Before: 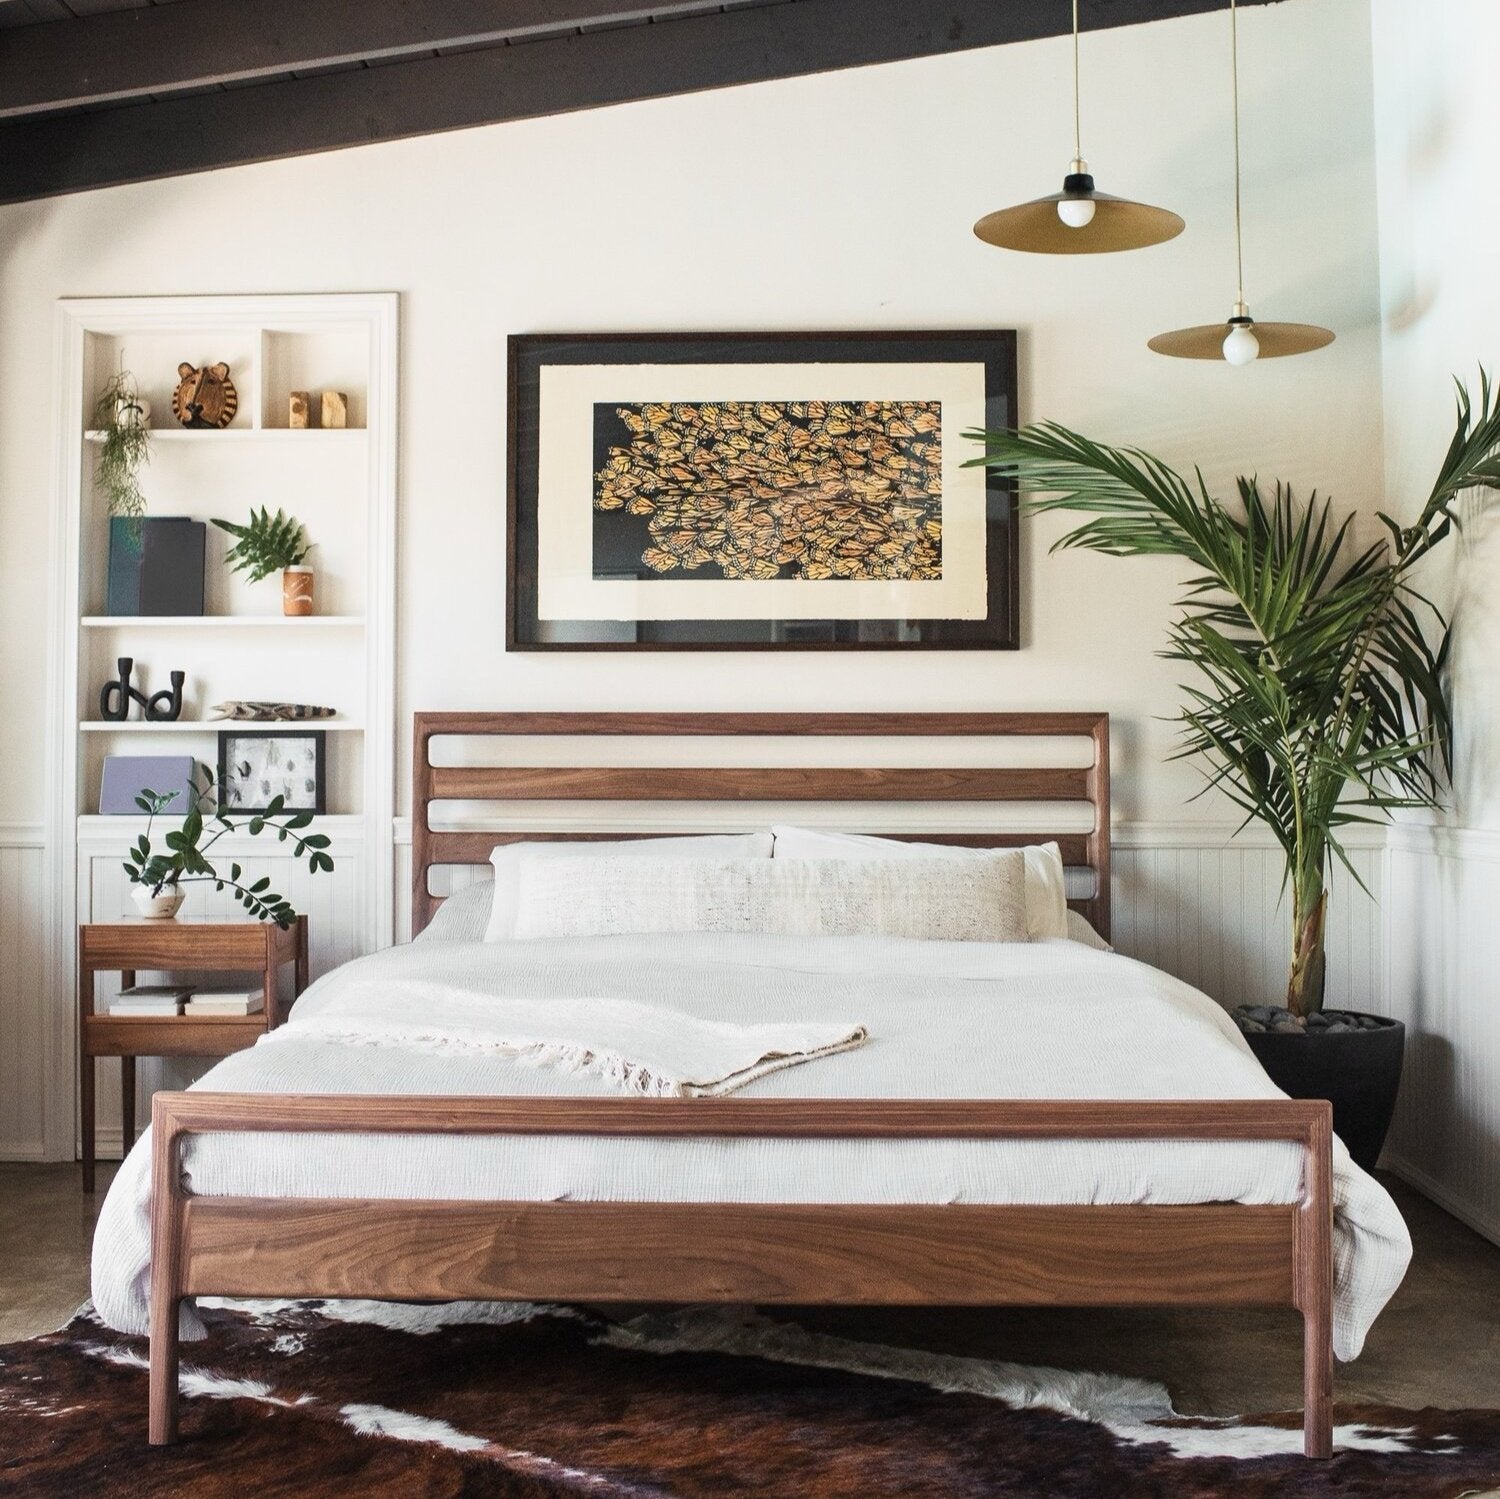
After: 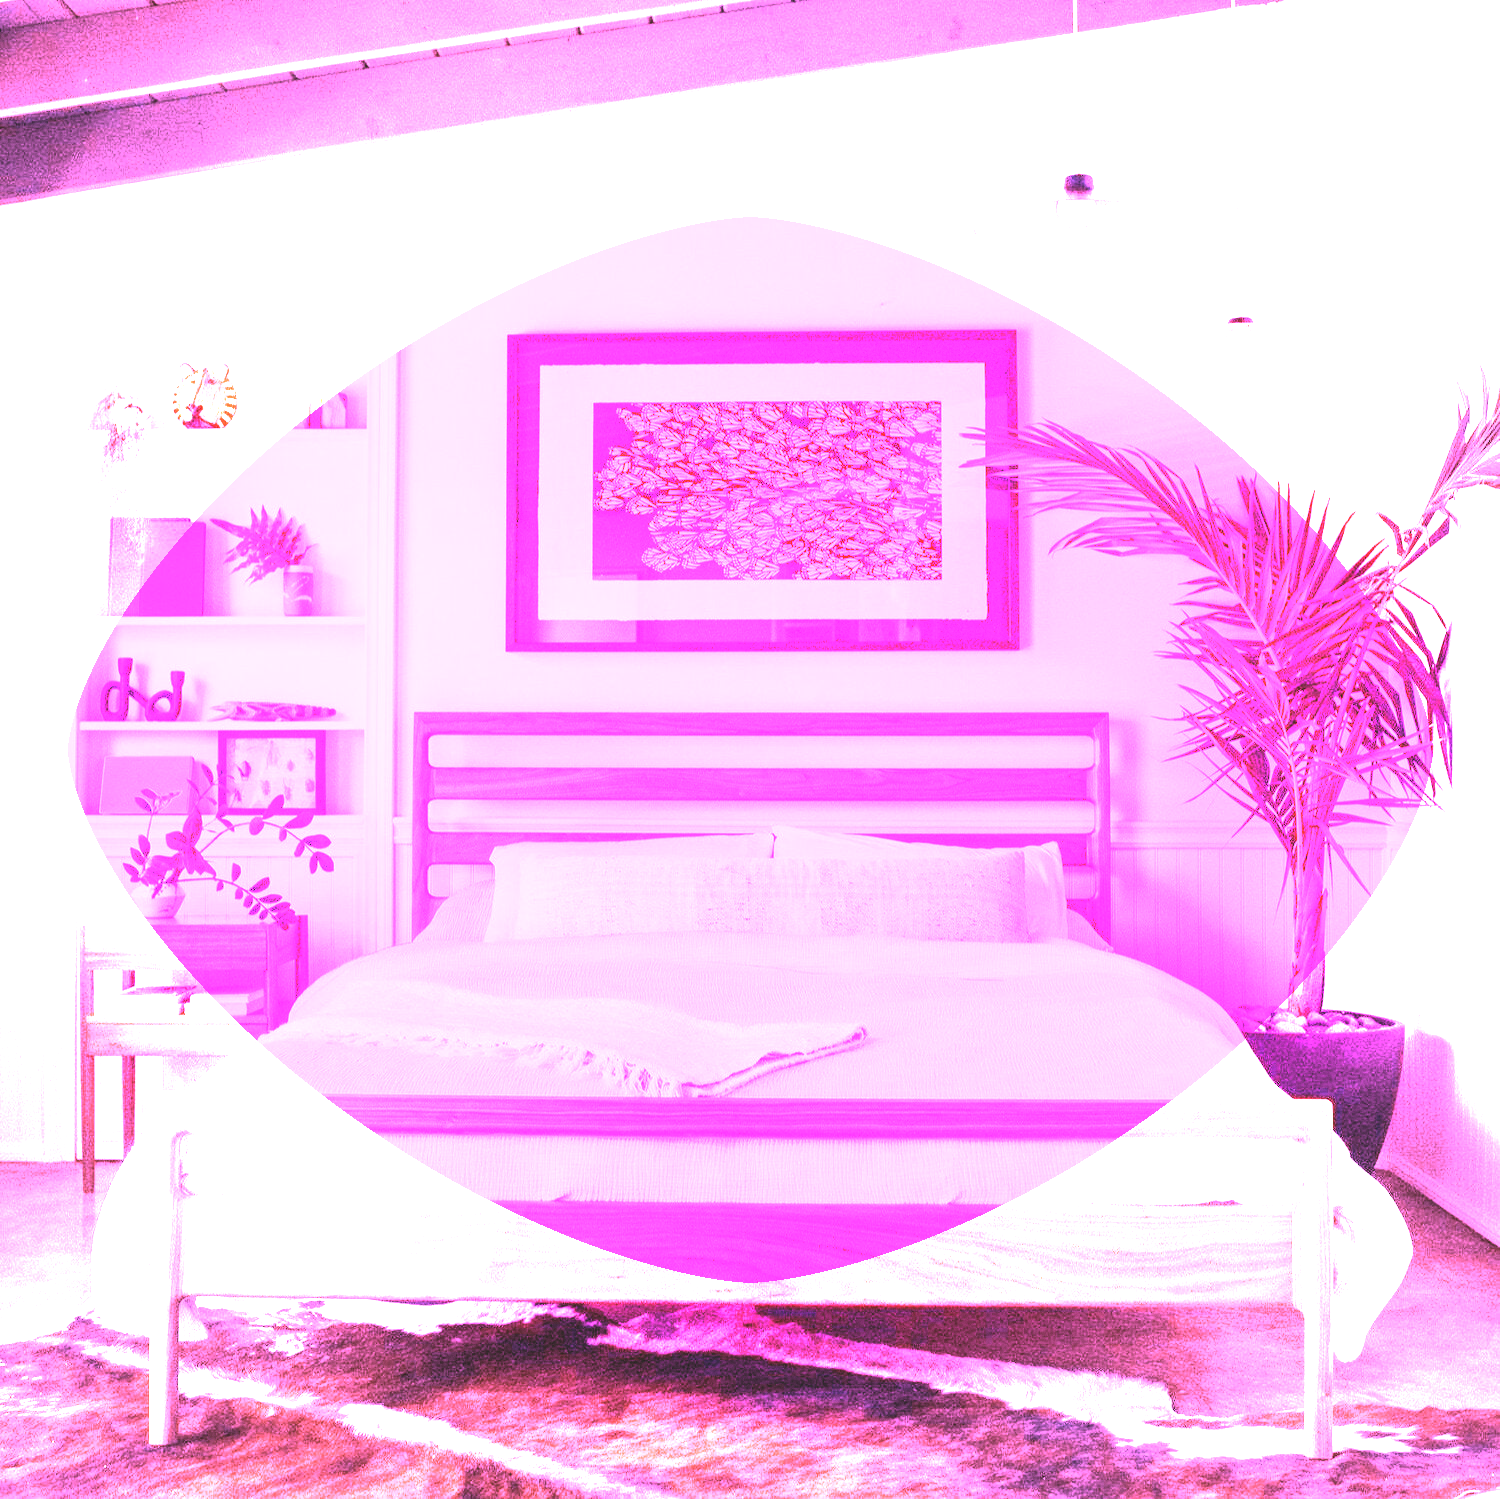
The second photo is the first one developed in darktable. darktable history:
exposure: black level correction -0.023, exposure -0.039 EV, compensate highlight preservation false
white balance: red 8, blue 8
grain: coarseness 0.09 ISO, strength 10%
vignetting: fall-off start 91%, fall-off radius 39.39%, brightness -0.182, saturation -0.3, width/height ratio 1.219, shape 1.3, dithering 8-bit output, unbound false
